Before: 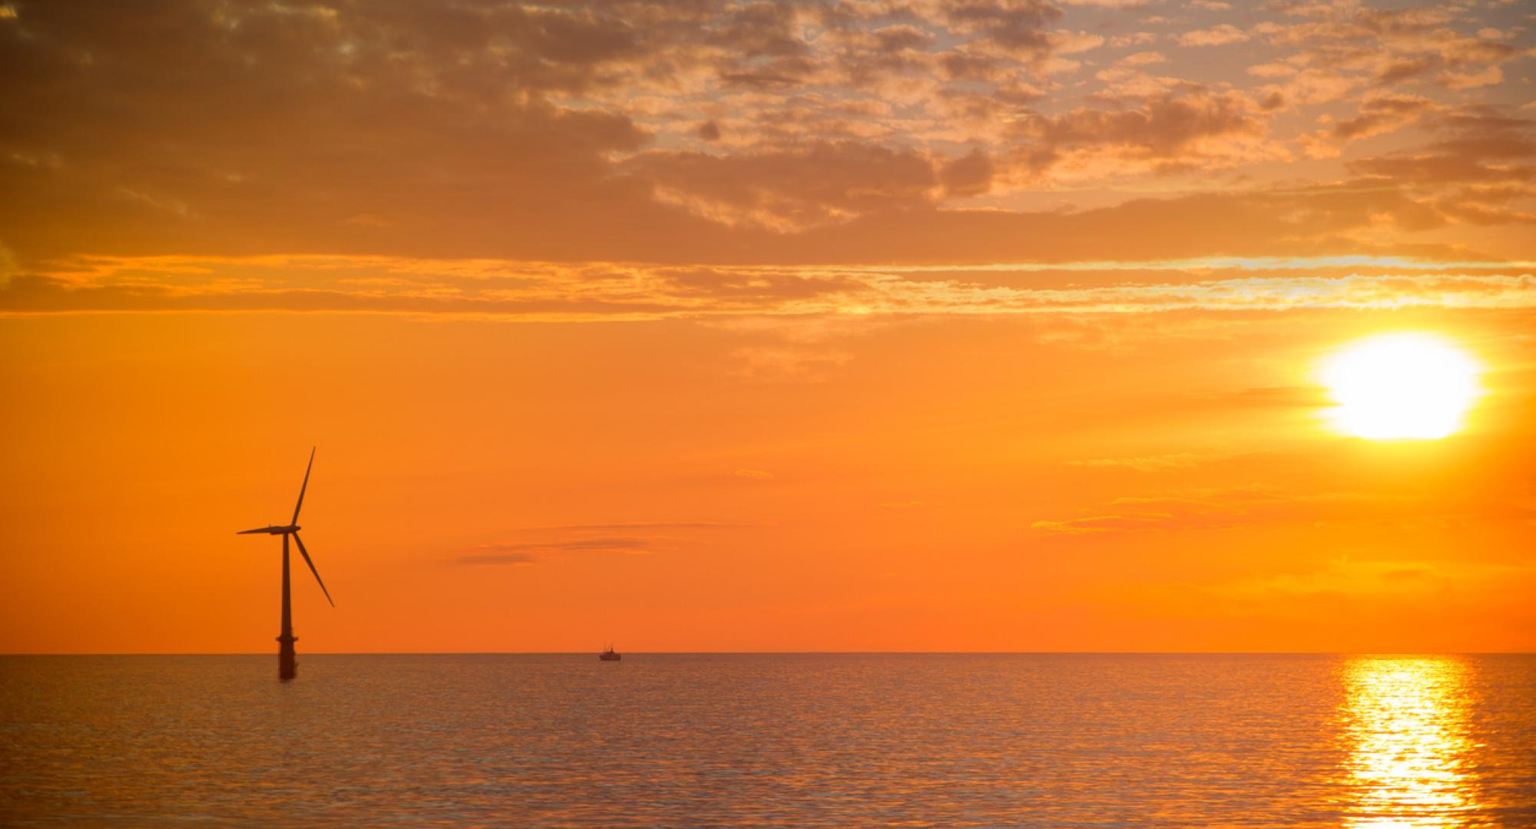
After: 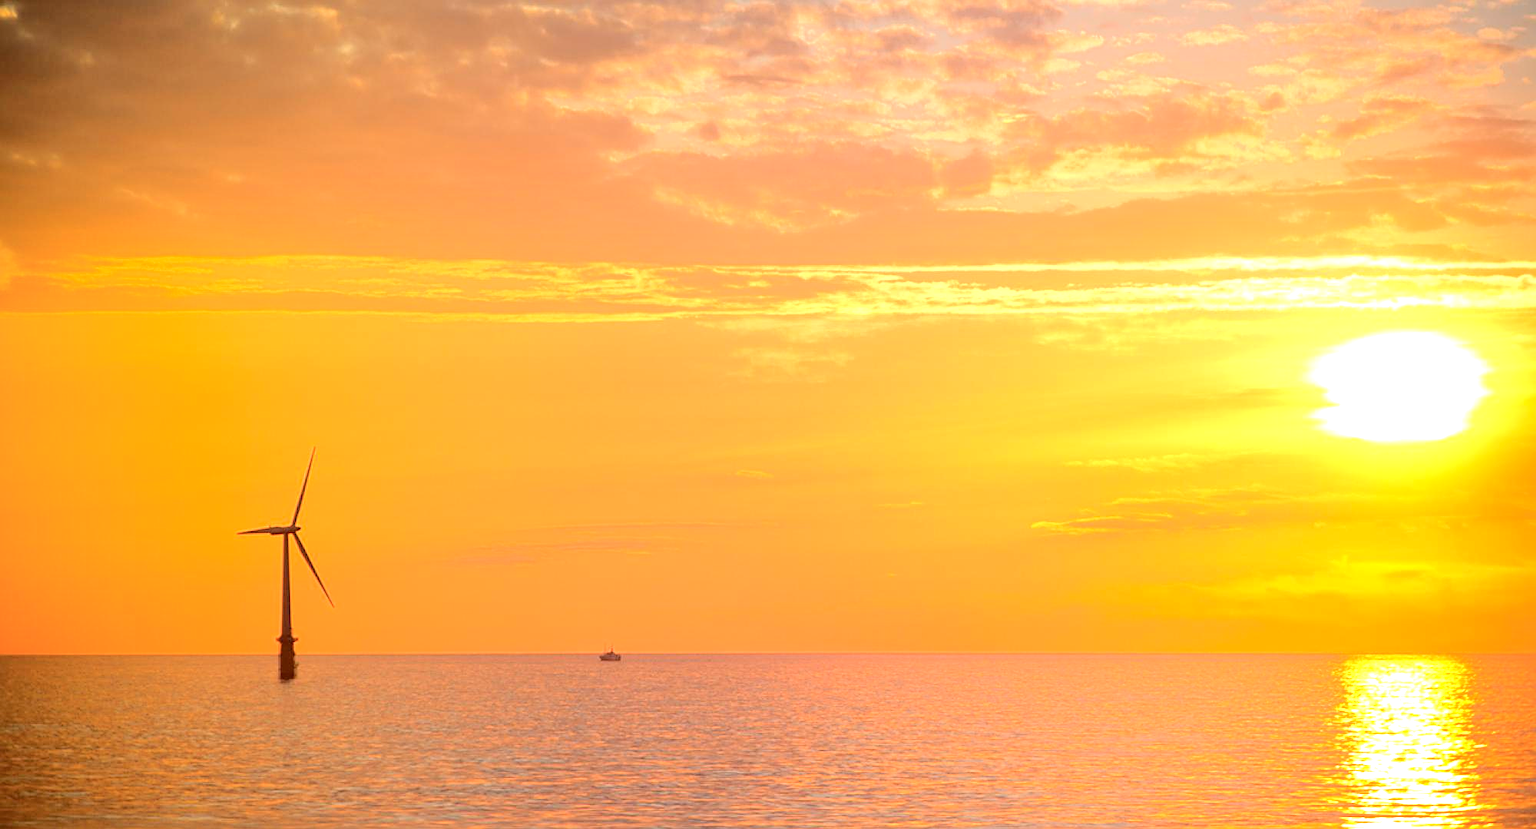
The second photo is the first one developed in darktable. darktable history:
exposure: exposure 1.092 EV, compensate highlight preservation false
color correction: highlights b* -0.041
sharpen: on, module defaults
tone curve: curves: ch0 [(0, 0) (0.003, 0.026) (0.011, 0.03) (0.025, 0.038) (0.044, 0.046) (0.069, 0.055) (0.1, 0.075) (0.136, 0.114) (0.177, 0.158) (0.224, 0.215) (0.277, 0.296) (0.335, 0.386) (0.399, 0.479) (0.468, 0.568) (0.543, 0.637) (0.623, 0.707) (0.709, 0.773) (0.801, 0.834) (0.898, 0.896) (1, 1)], color space Lab, independent channels, preserve colors none
